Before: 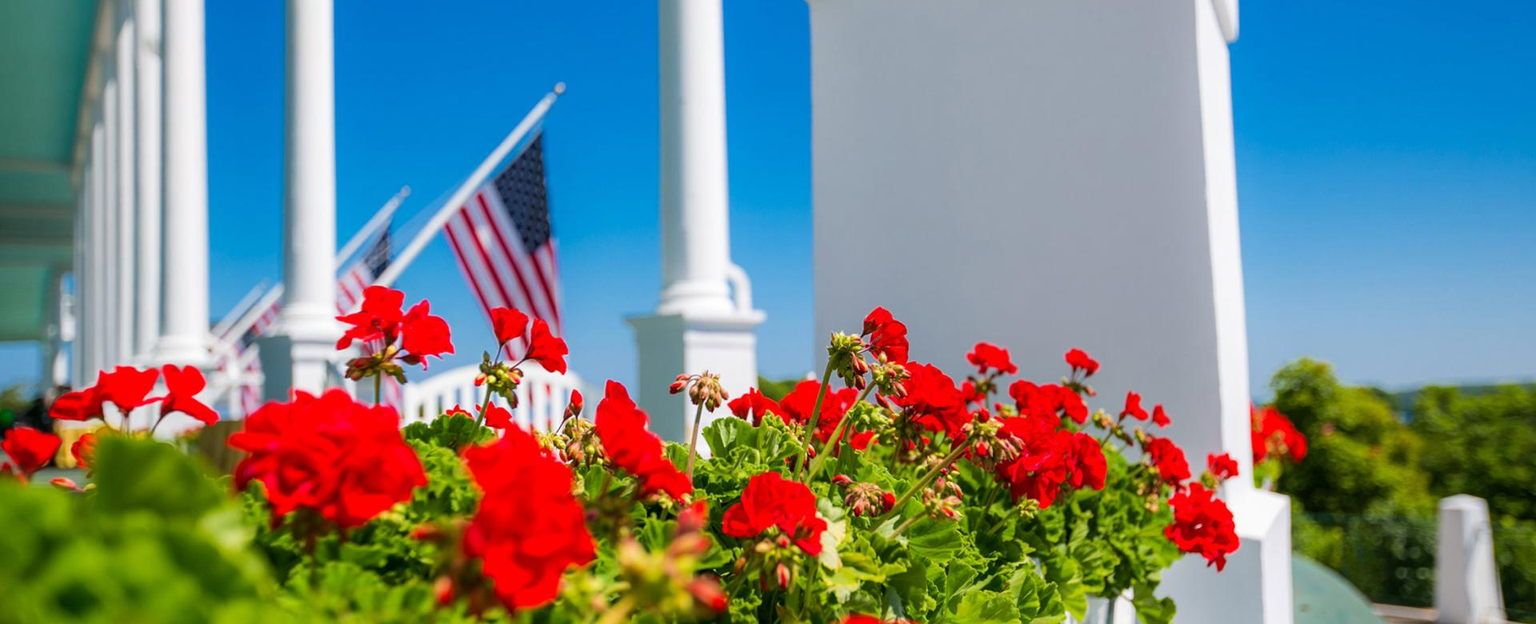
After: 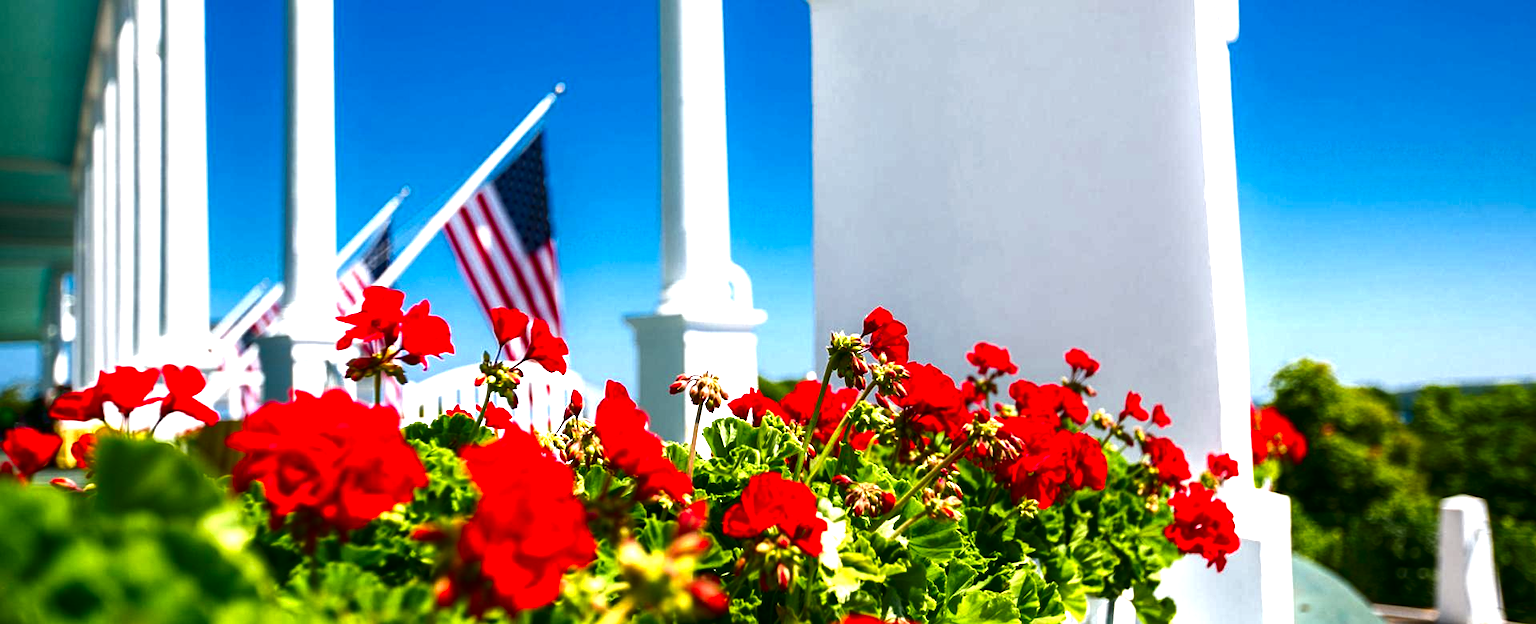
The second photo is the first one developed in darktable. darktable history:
exposure: black level correction -0.002, exposure 1.113 EV, compensate exposure bias true, compensate highlight preservation false
color zones: curves: ch1 [(0, 0.525) (0.143, 0.556) (0.286, 0.52) (0.429, 0.5) (0.571, 0.5) (0.714, 0.5) (0.857, 0.503) (1, 0.525)]
contrast brightness saturation: brightness -0.54
